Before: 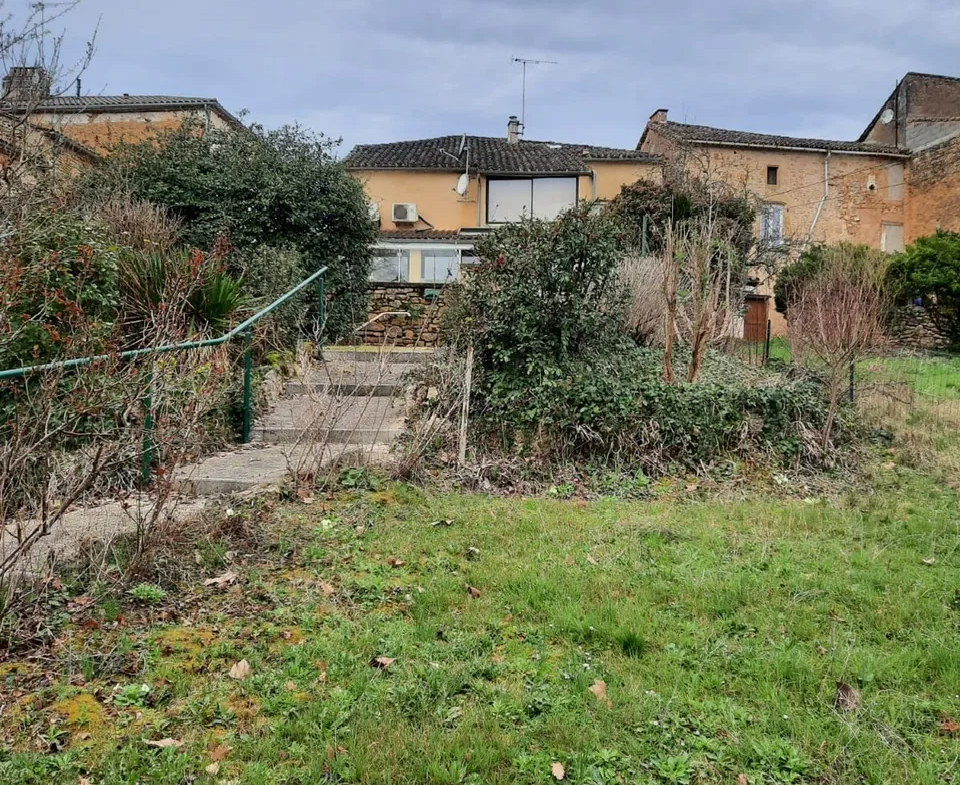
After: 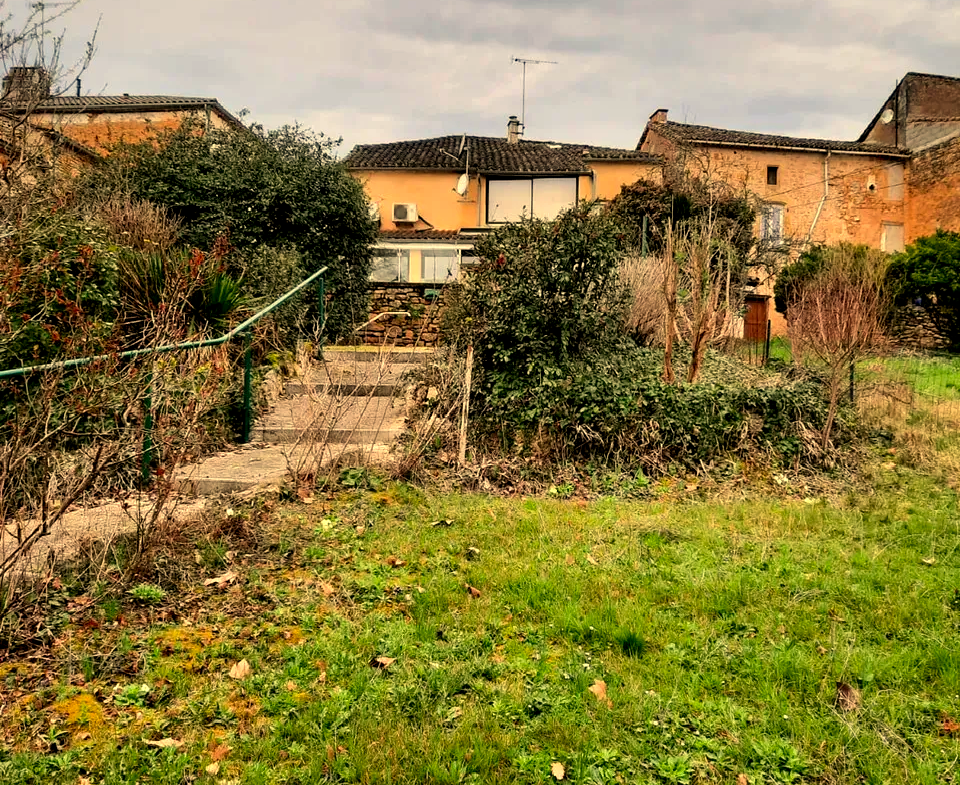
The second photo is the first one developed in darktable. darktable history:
color balance: lift [0.991, 1, 1, 1], gamma [0.996, 1, 1, 1], input saturation 98.52%, contrast 20.34%, output saturation 103.72%
white balance: red 1.138, green 0.996, blue 0.812
